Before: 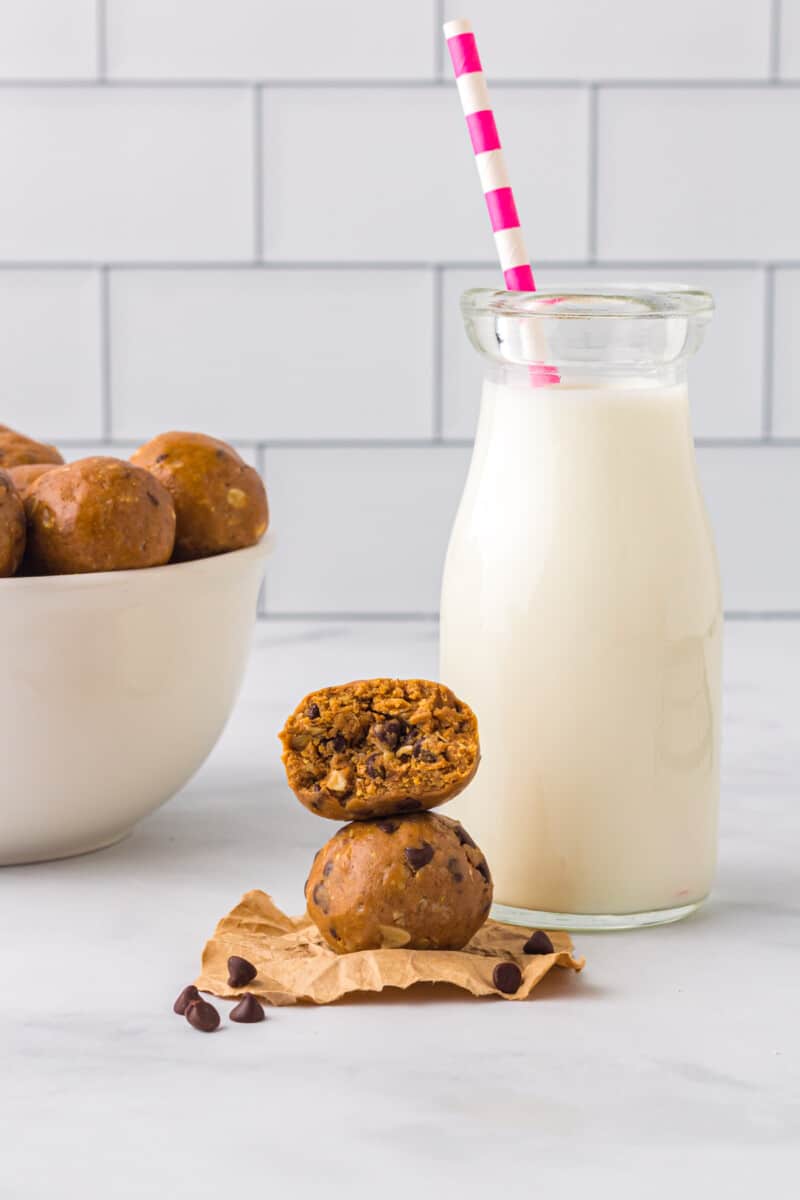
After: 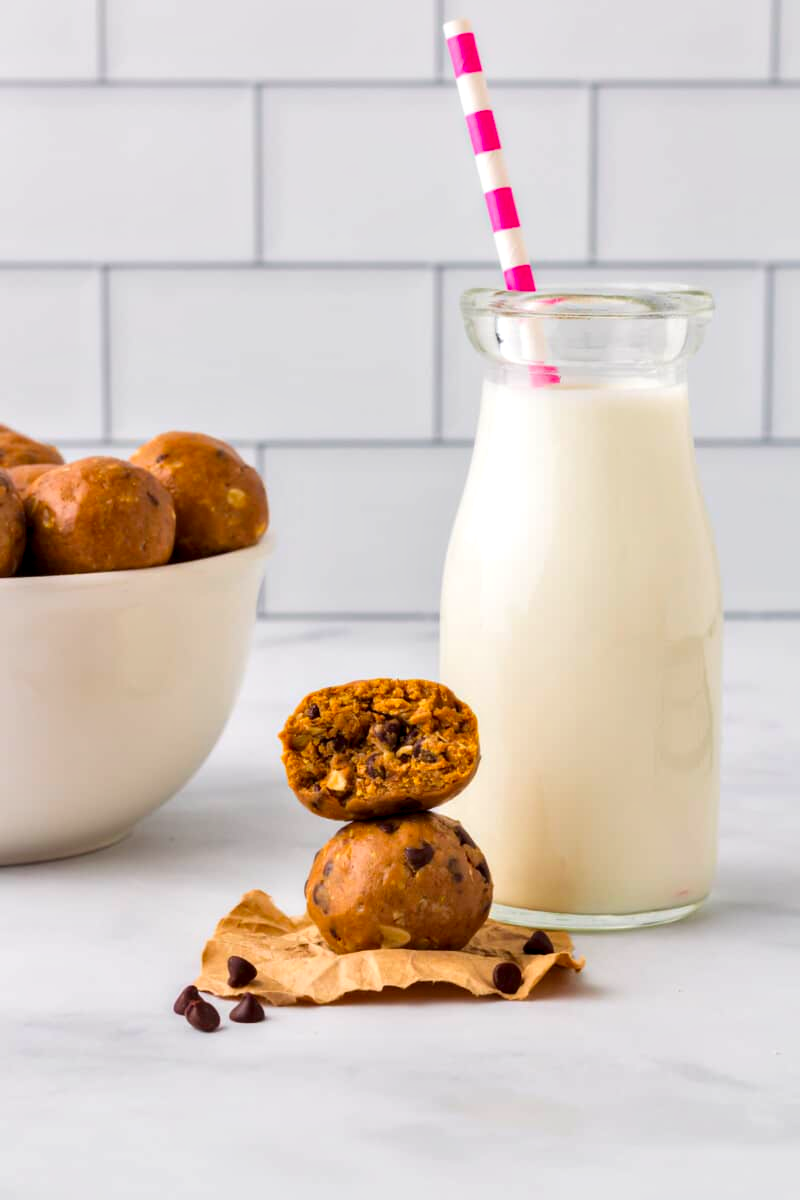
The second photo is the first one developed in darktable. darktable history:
contrast equalizer: y [[0.514, 0.573, 0.581, 0.508, 0.5, 0.5], [0.5 ×6], [0.5 ×6], [0 ×6], [0 ×6]]
color correction: highlights b* 0.043, saturation 1.26
